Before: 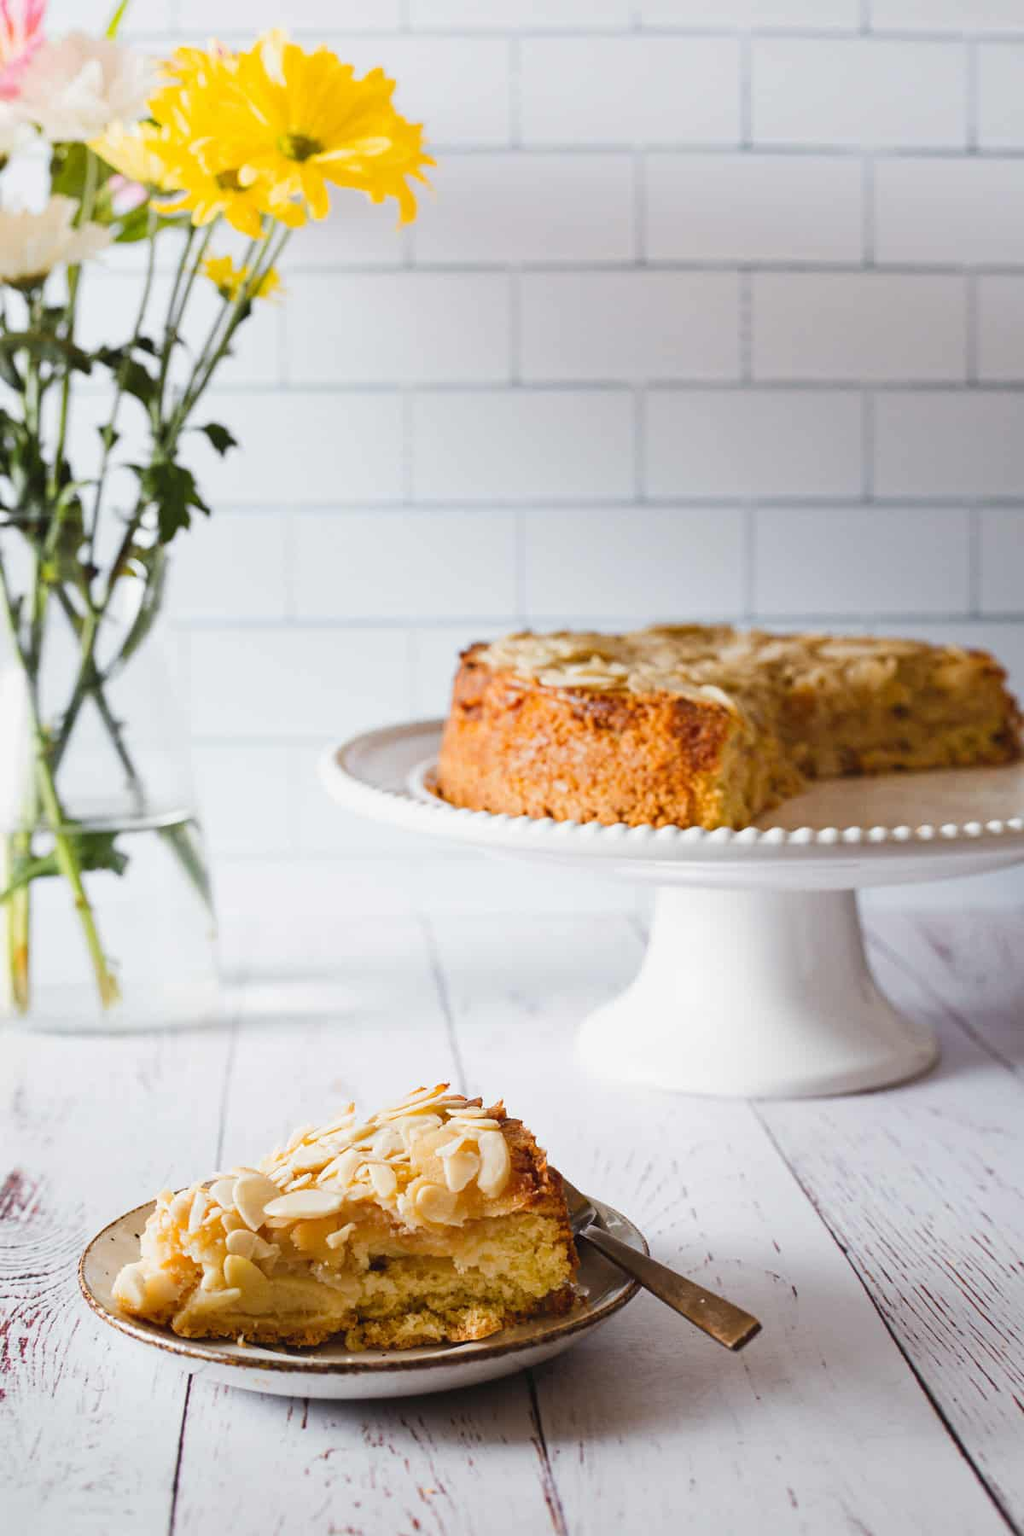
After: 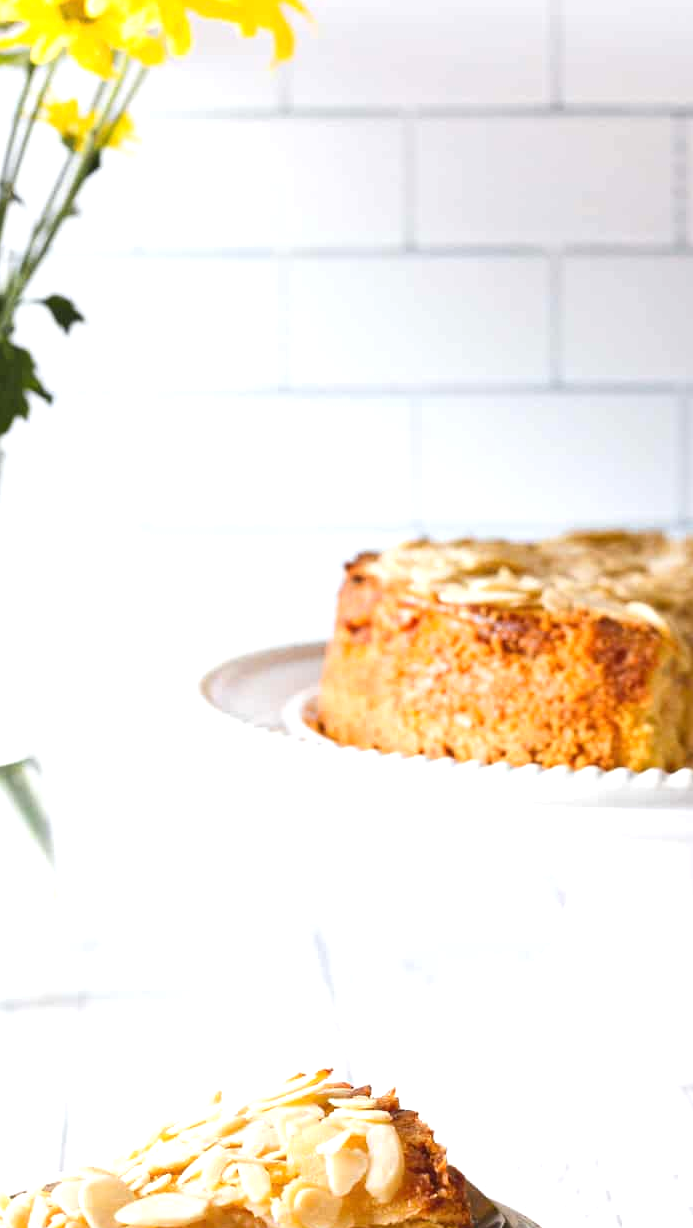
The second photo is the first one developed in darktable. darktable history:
tone equalizer: on, module defaults
crop: left 16.202%, top 11.208%, right 26.045%, bottom 20.557%
exposure: exposure 0.6 EV, compensate highlight preservation false
